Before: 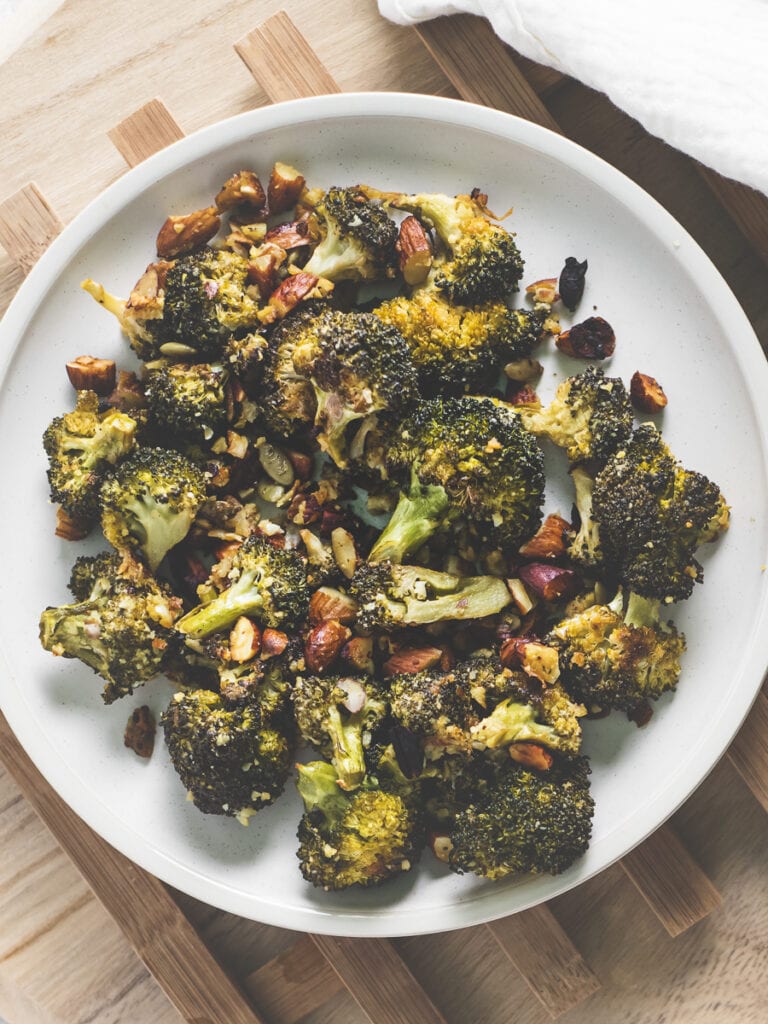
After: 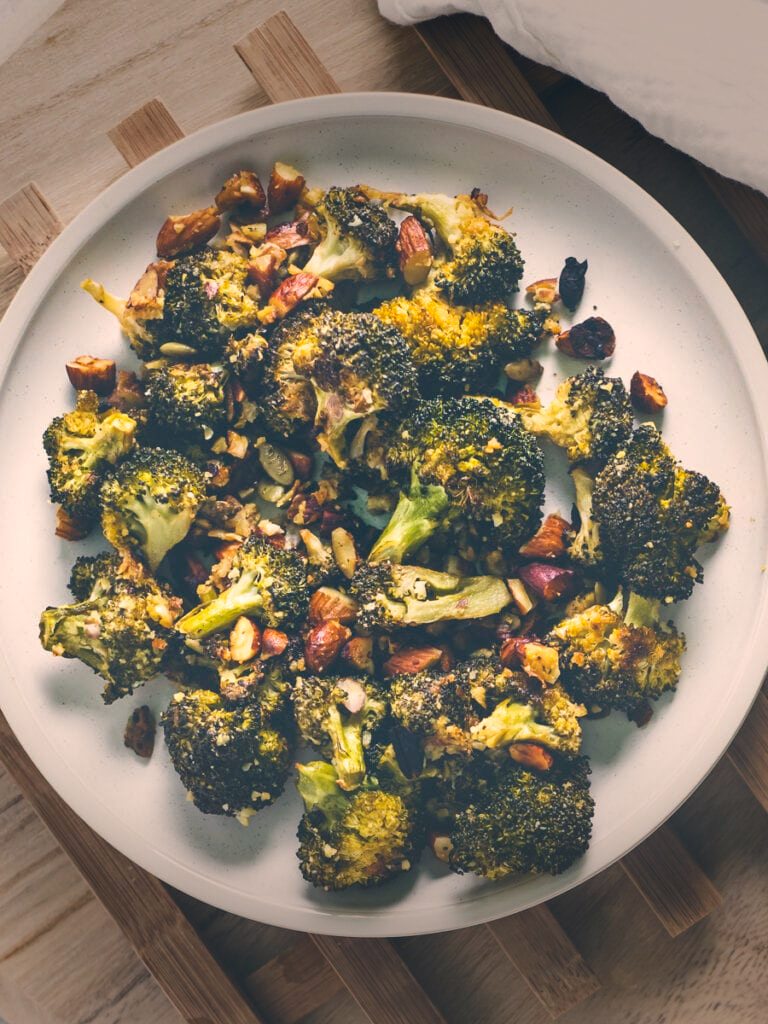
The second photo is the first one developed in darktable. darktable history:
color correction: highlights a* 10.32, highlights b* 14.66, shadows a* -9.59, shadows b* -15.02
white balance: red 0.982, blue 1.018
exposure: black level correction -0.008, exposure 0.067 EV, compensate highlight preservation false
vignetting: fall-off start 70.97%, brightness -0.584, saturation -0.118, width/height ratio 1.333
shadows and highlights: shadows 12, white point adjustment 1.2, soften with gaussian
